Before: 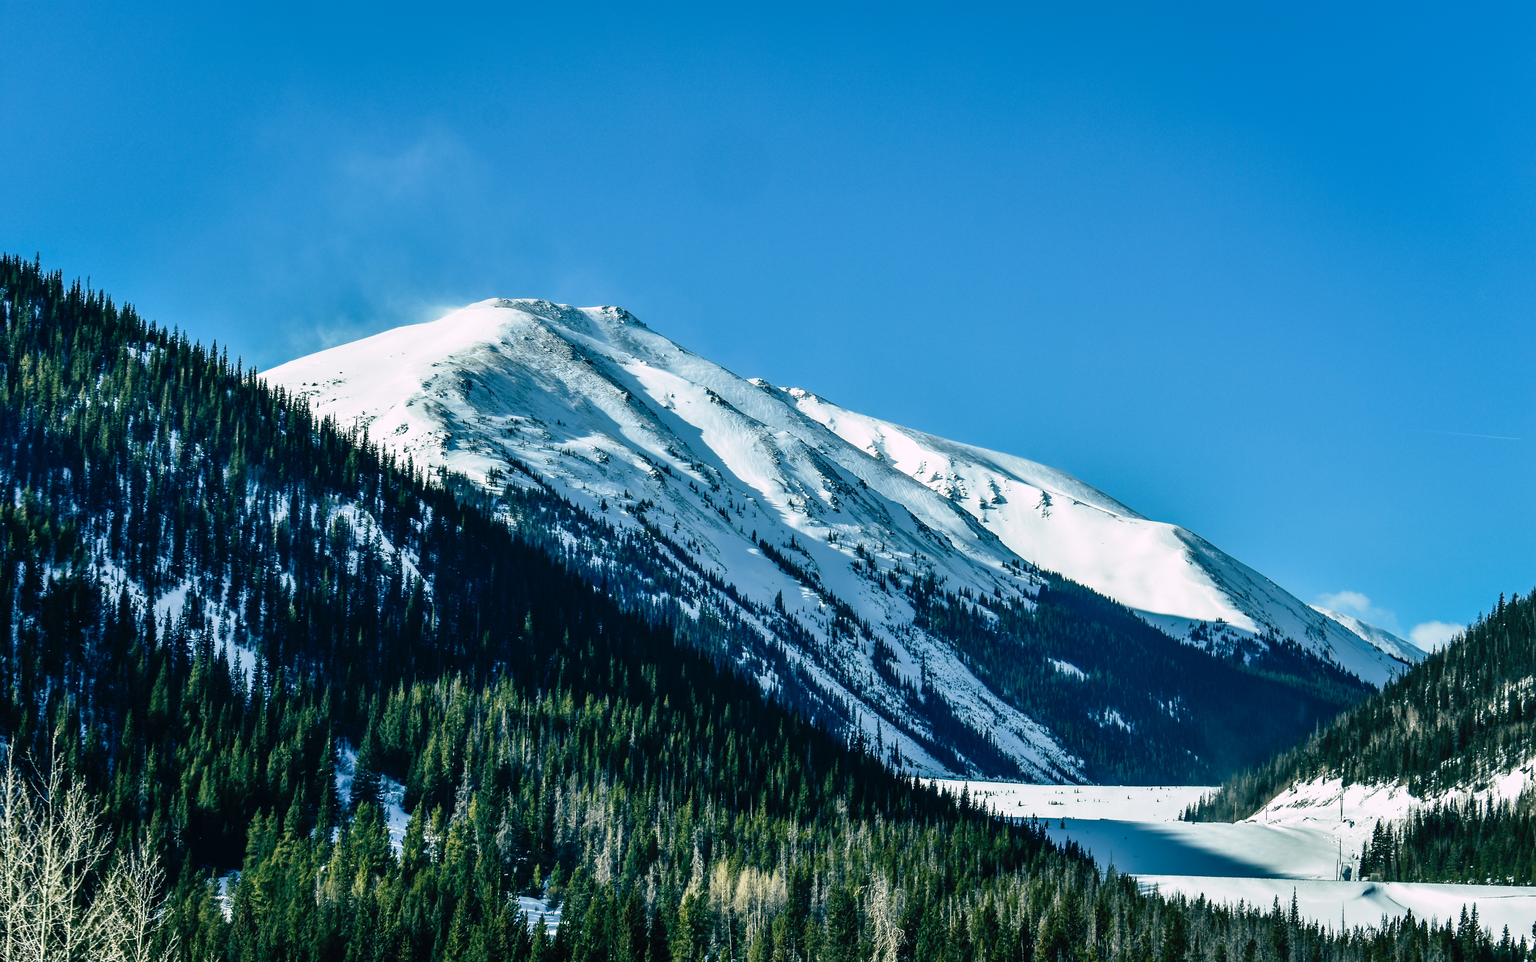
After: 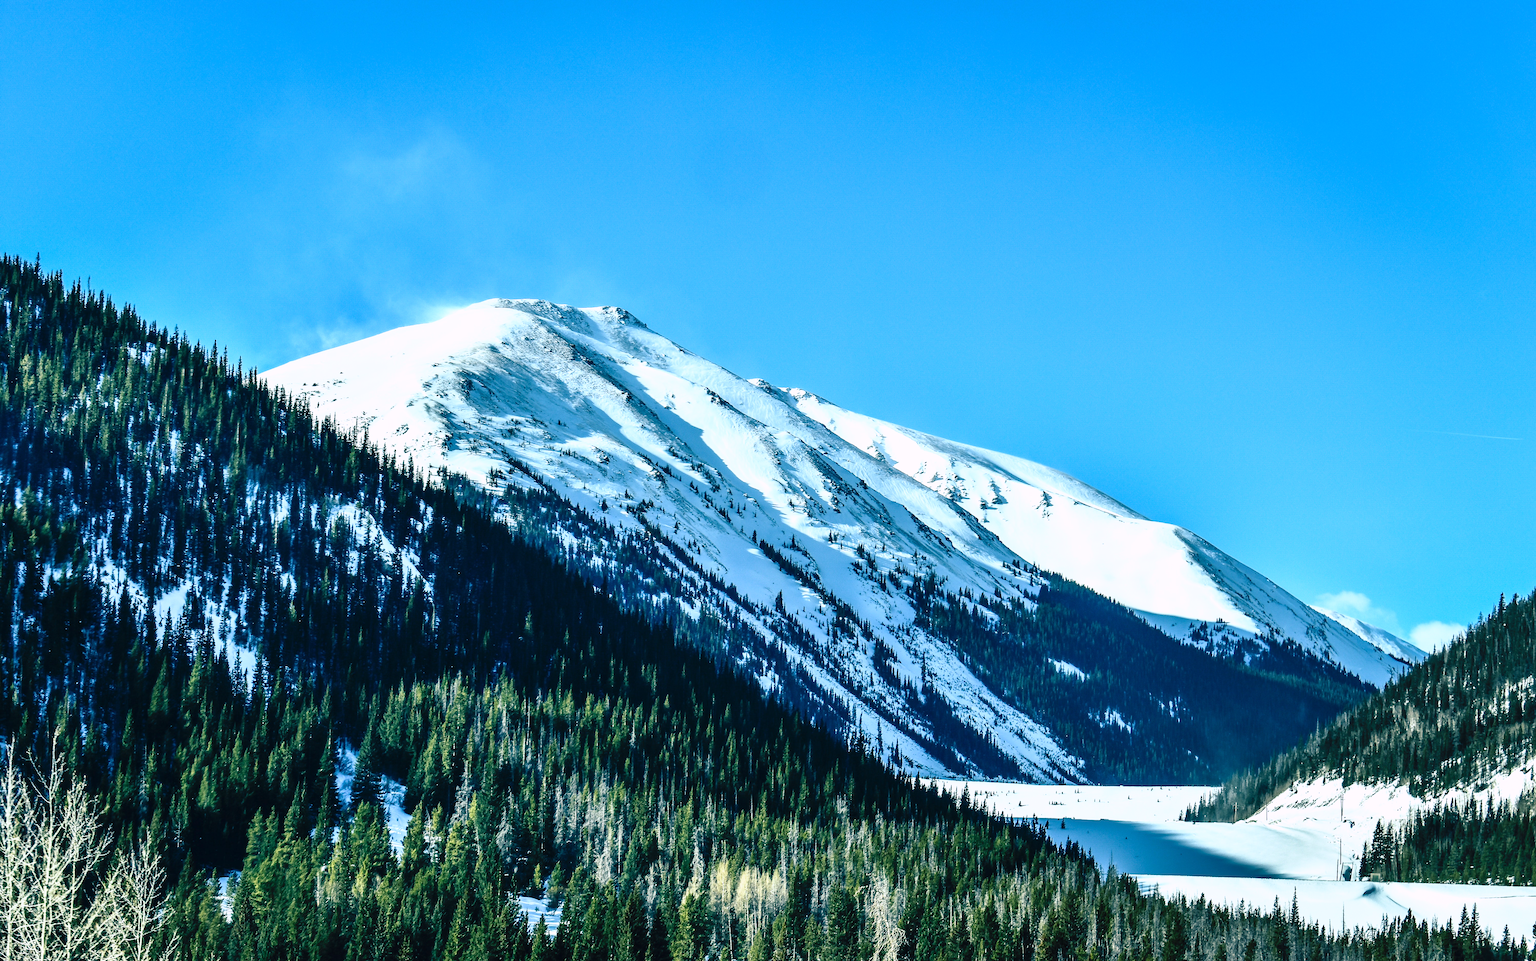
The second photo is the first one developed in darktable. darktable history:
base curve: curves: ch0 [(0, 0) (0.557, 0.834) (1, 1)]
sharpen: radius 1, threshold 1
white balance: red 0.983, blue 1.036
